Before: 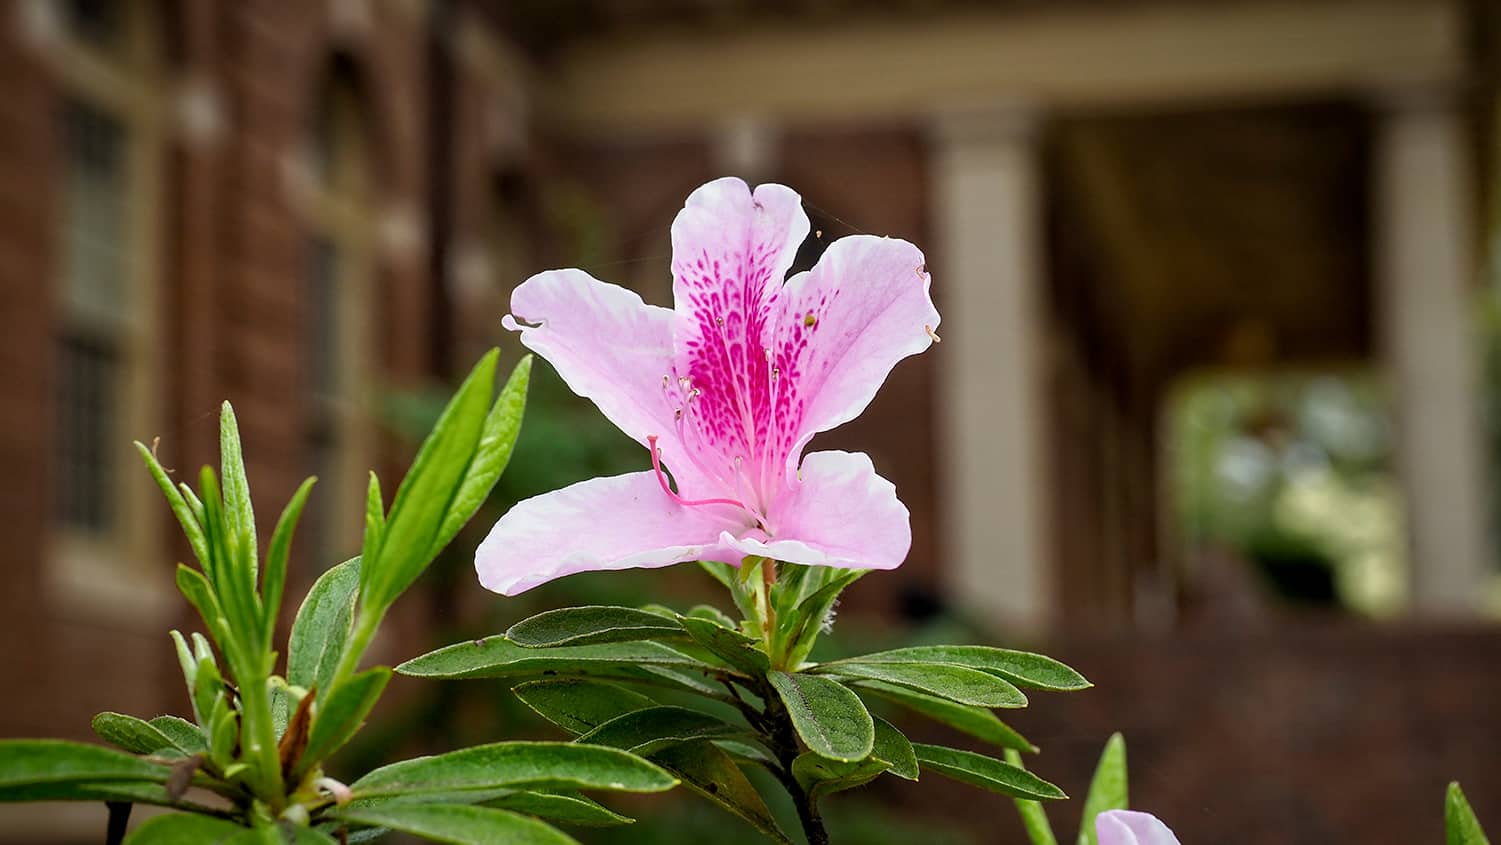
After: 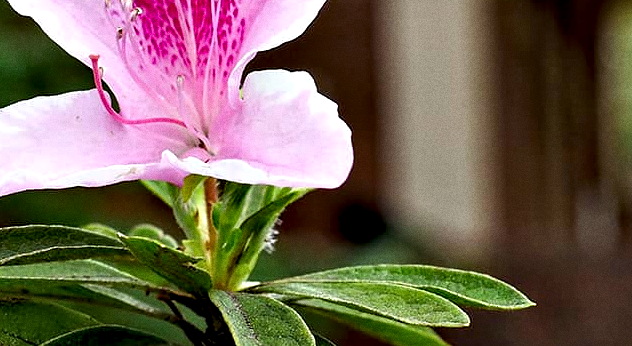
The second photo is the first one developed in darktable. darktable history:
crop: left 37.221%, top 45.169%, right 20.63%, bottom 13.777%
contrast equalizer: octaves 7, y [[0.6 ×6], [0.55 ×6], [0 ×6], [0 ×6], [0 ×6]]
grain: coarseness 0.47 ISO
